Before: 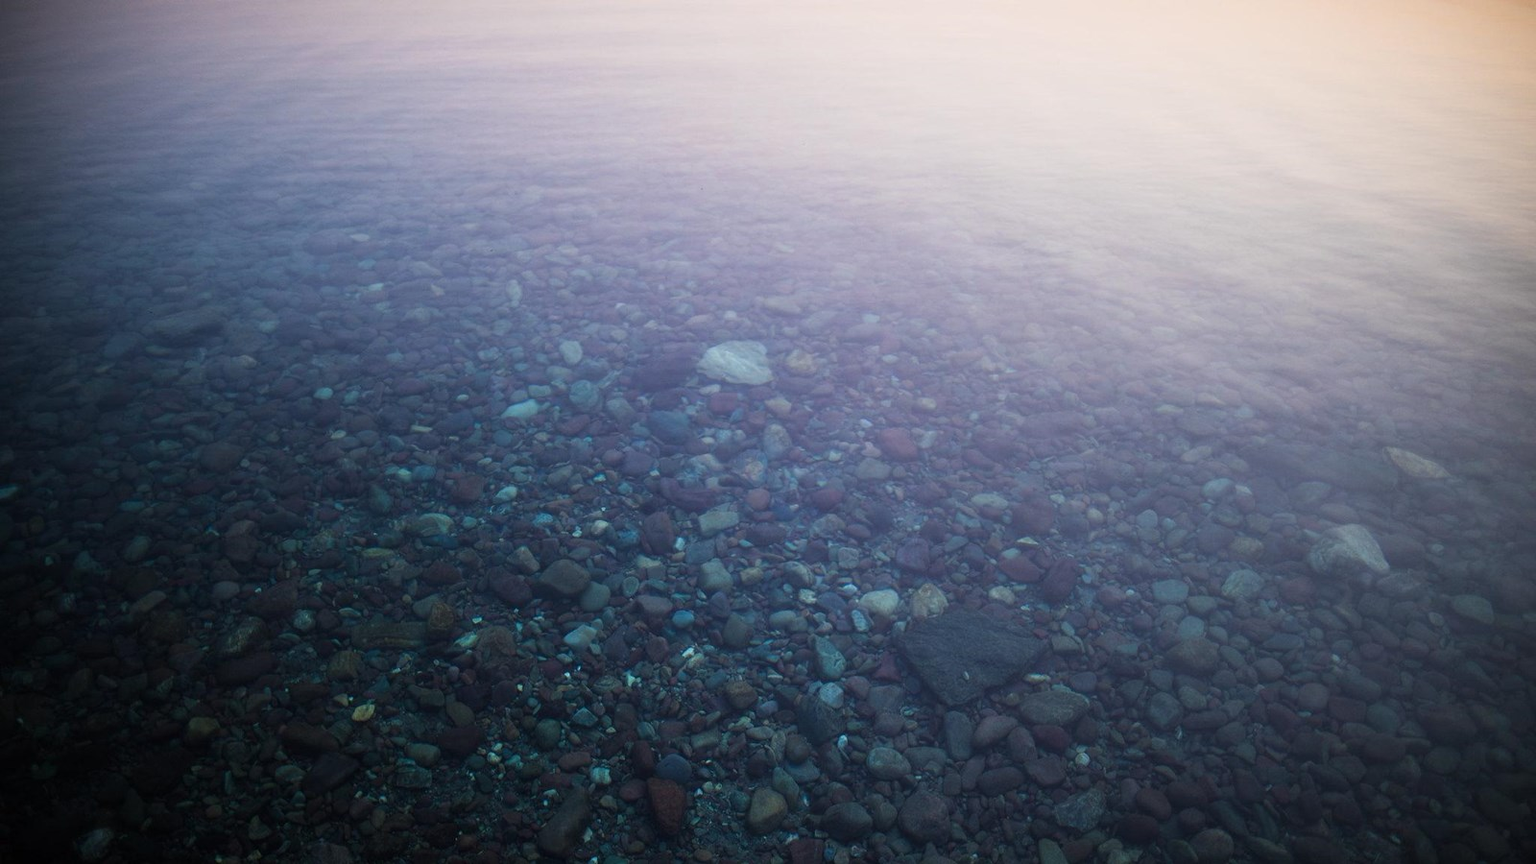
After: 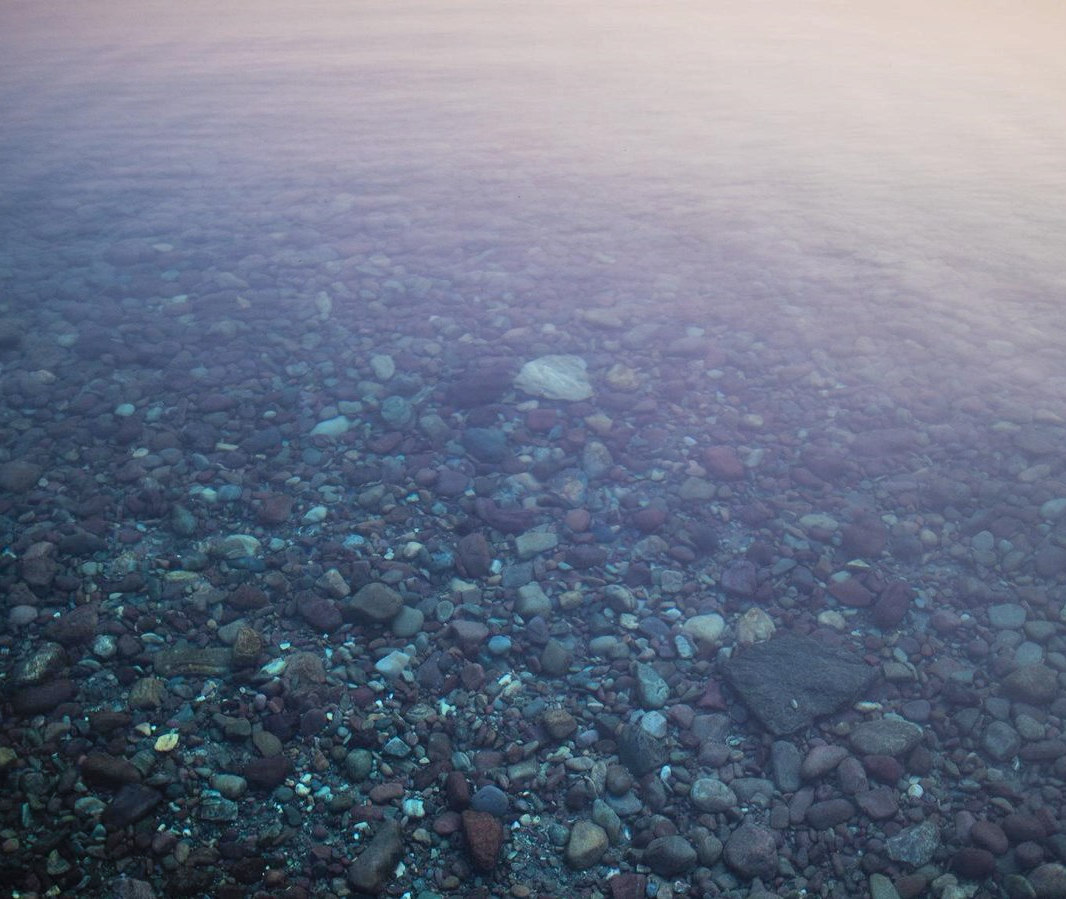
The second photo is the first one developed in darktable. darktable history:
shadows and highlights: shadows 61.27, shadows color adjustment 99.13%, highlights color adjustment 0.804%, soften with gaussian
exposure: compensate highlight preservation false
crop and rotate: left 13.346%, right 20.011%
